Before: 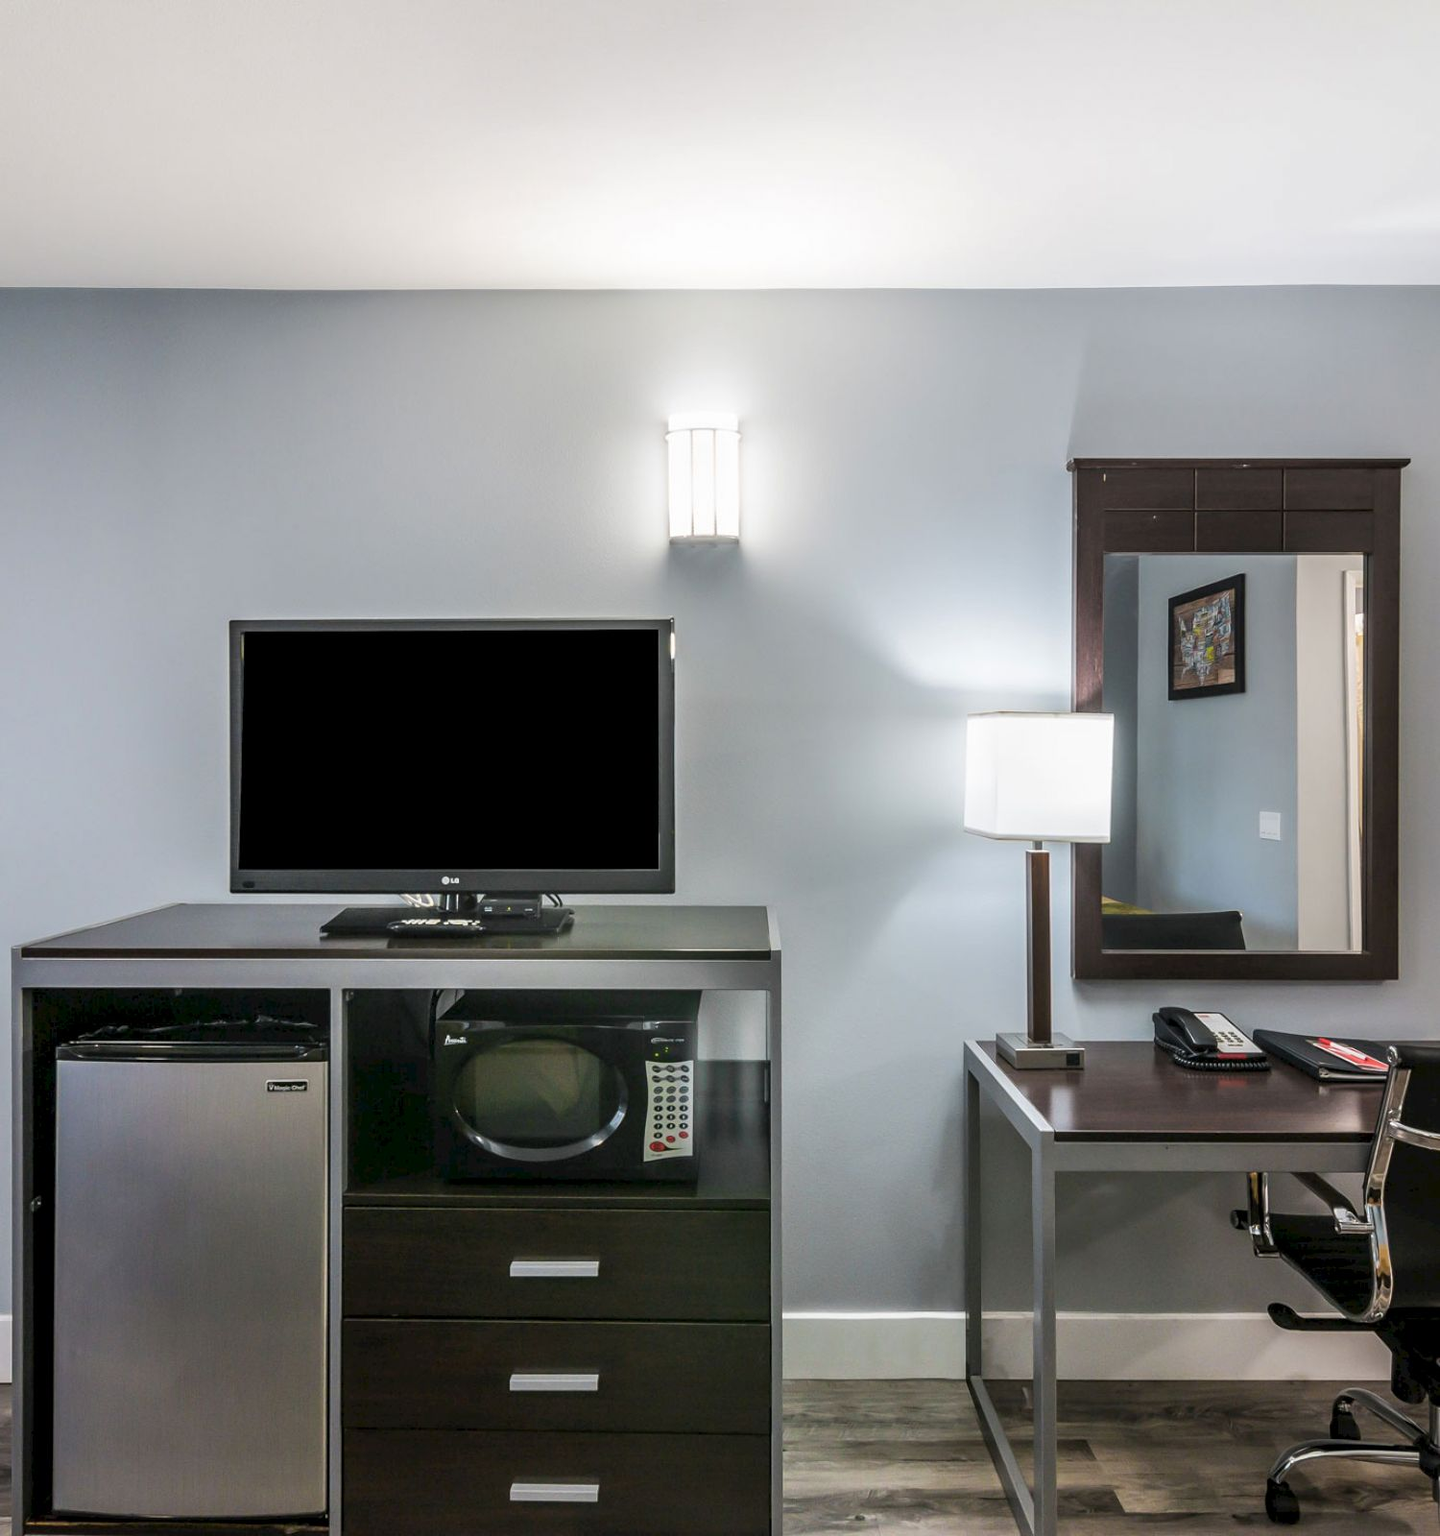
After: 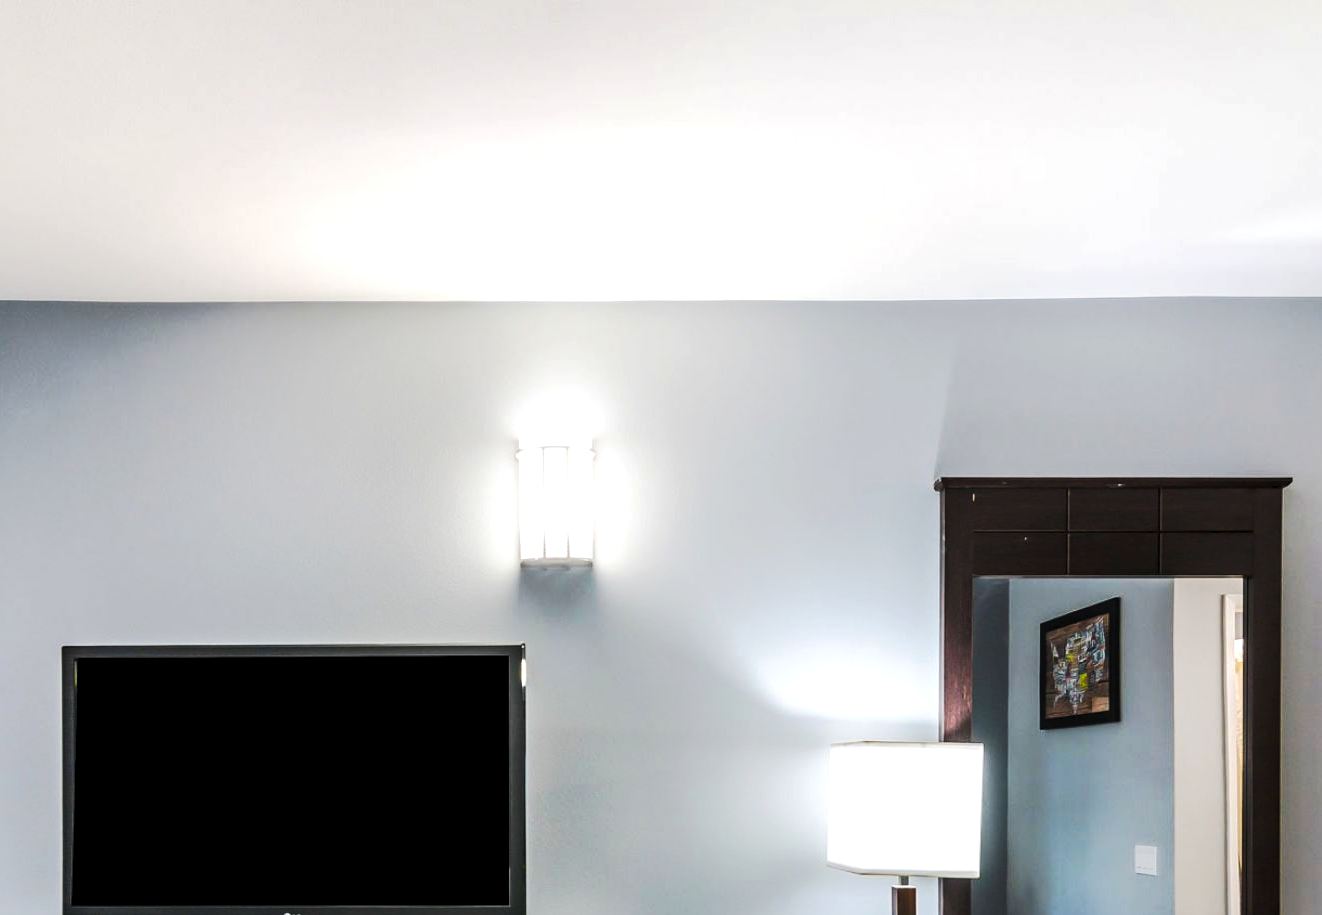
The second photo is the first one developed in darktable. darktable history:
exposure: black level correction 0.005, exposure 0.286 EV, compensate highlight preservation false
crop and rotate: left 11.812%, bottom 42.776%
tone curve: curves: ch0 [(0, 0) (0.003, 0.006) (0.011, 0.011) (0.025, 0.02) (0.044, 0.032) (0.069, 0.035) (0.1, 0.046) (0.136, 0.063) (0.177, 0.089) (0.224, 0.12) (0.277, 0.16) (0.335, 0.206) (0.399, 0.268) (0.468, 0.359) (0.543, 0.466) (0.623, 0.582) (0.709, 0.722) (0.801, 0.808) (0.898, 0.886) (1, 1)], preserve colors none
